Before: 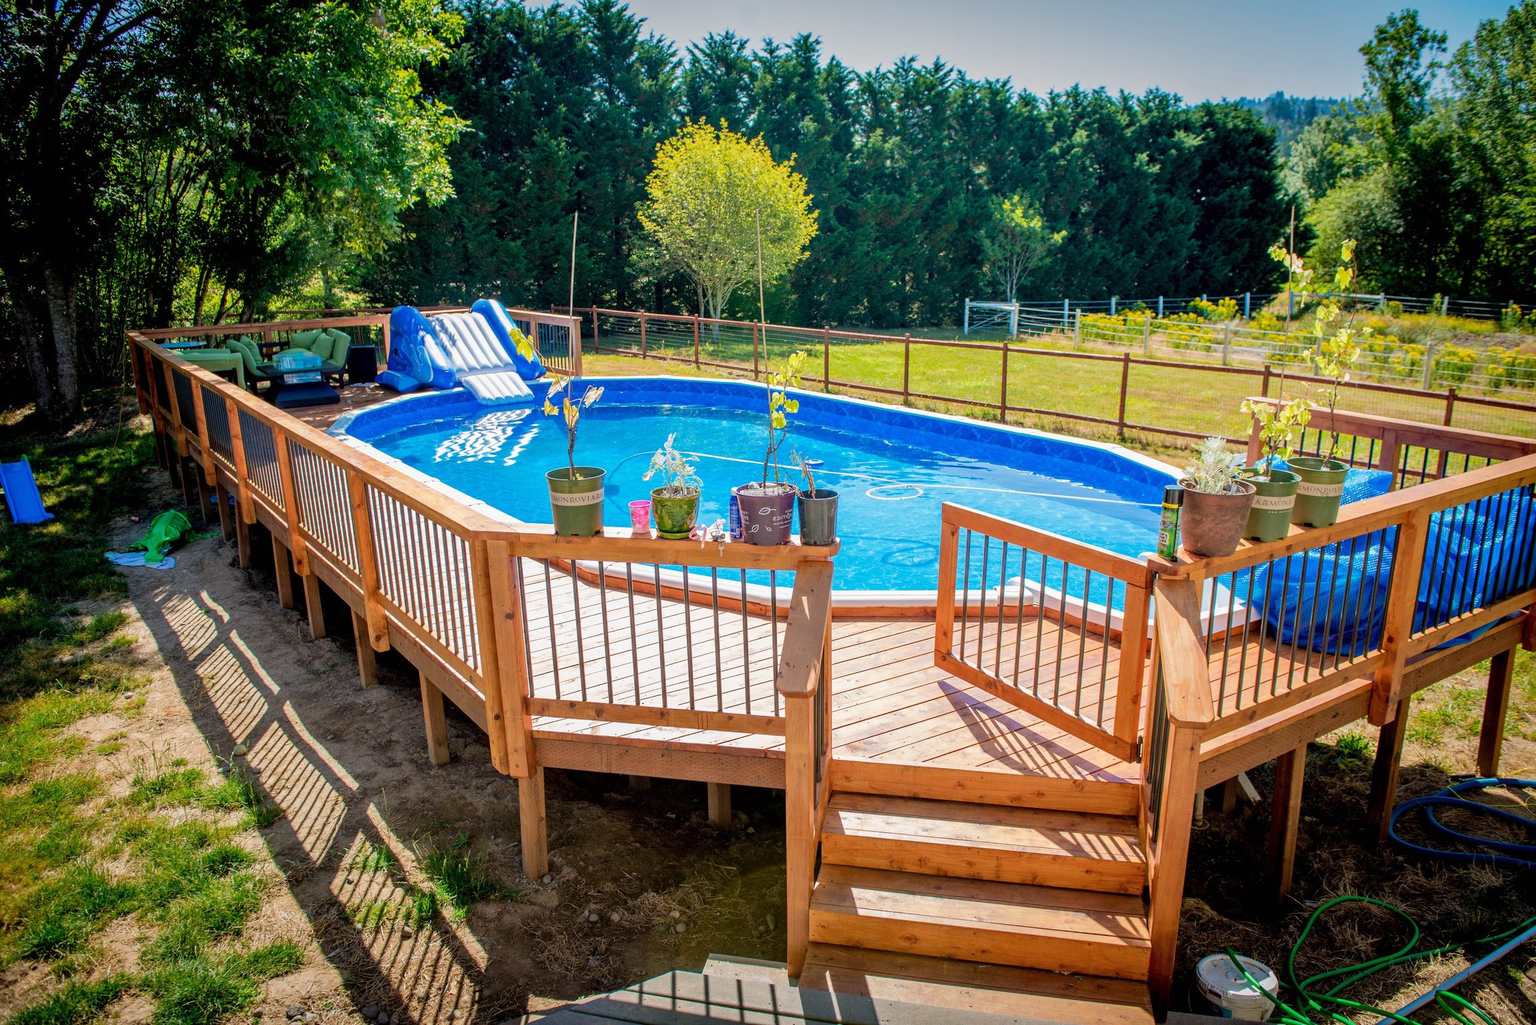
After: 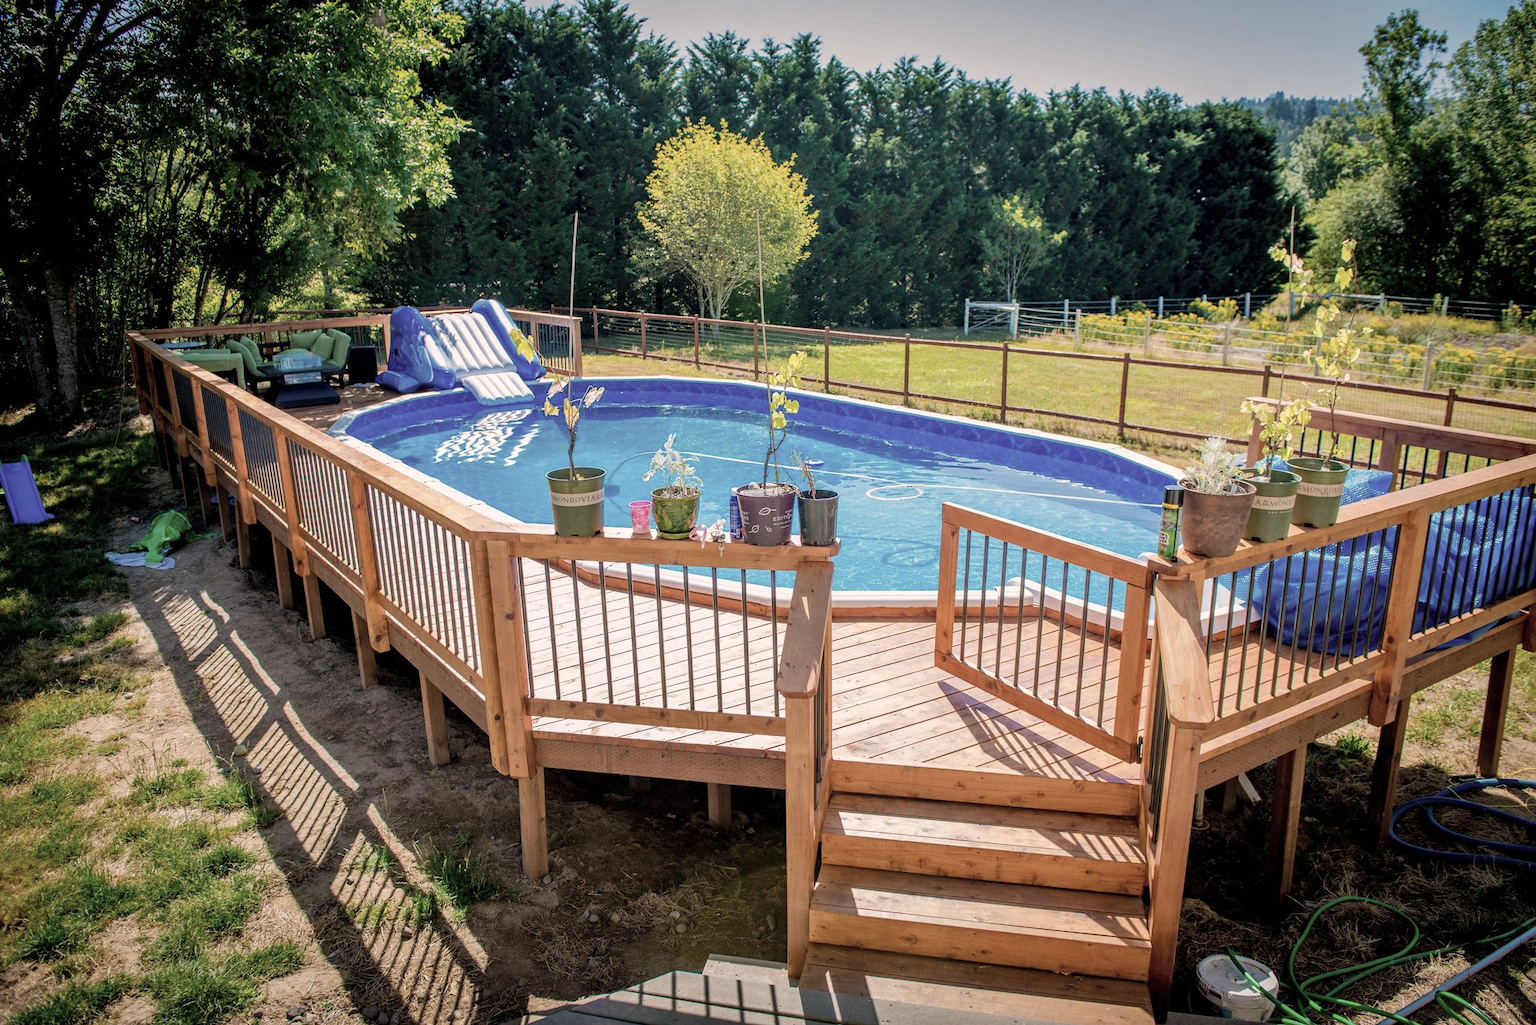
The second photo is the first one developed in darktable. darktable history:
color correction: highlights a* 5.56, highlights b* 5.18, saturation 0.64
